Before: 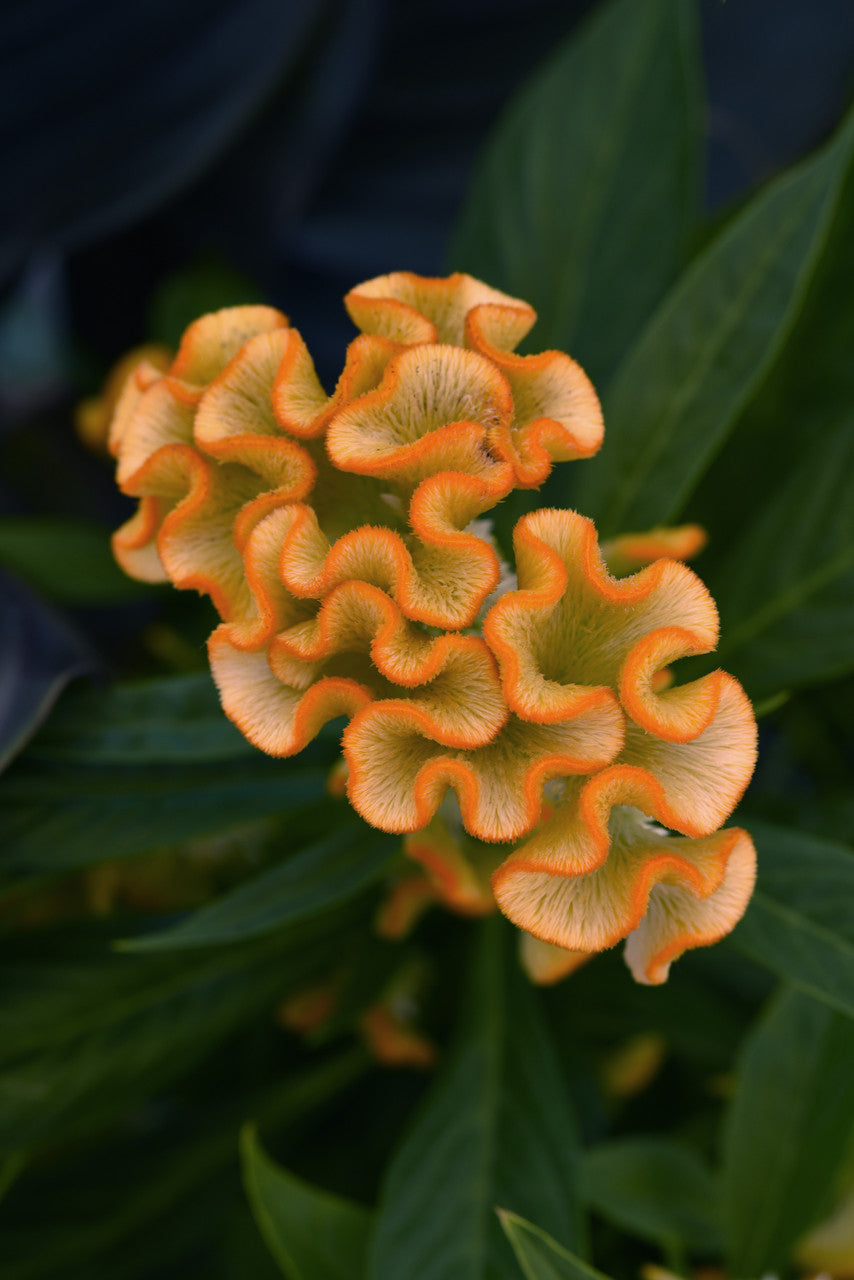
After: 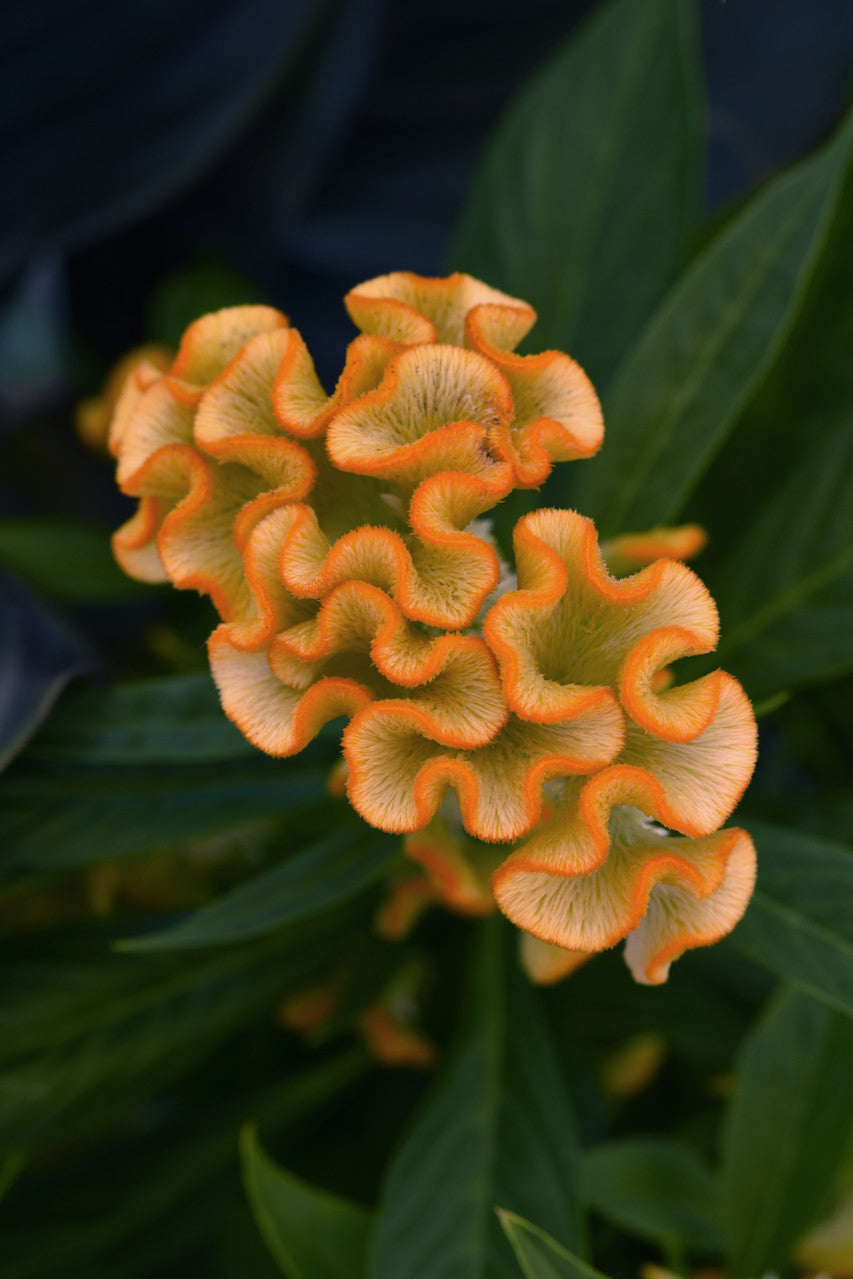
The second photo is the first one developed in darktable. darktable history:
contrast equalizer: y [[0.524 ×6], [0.512 ×6], [0.379 ×6], [0 ×6], [0 ×6]], mix -0.187
